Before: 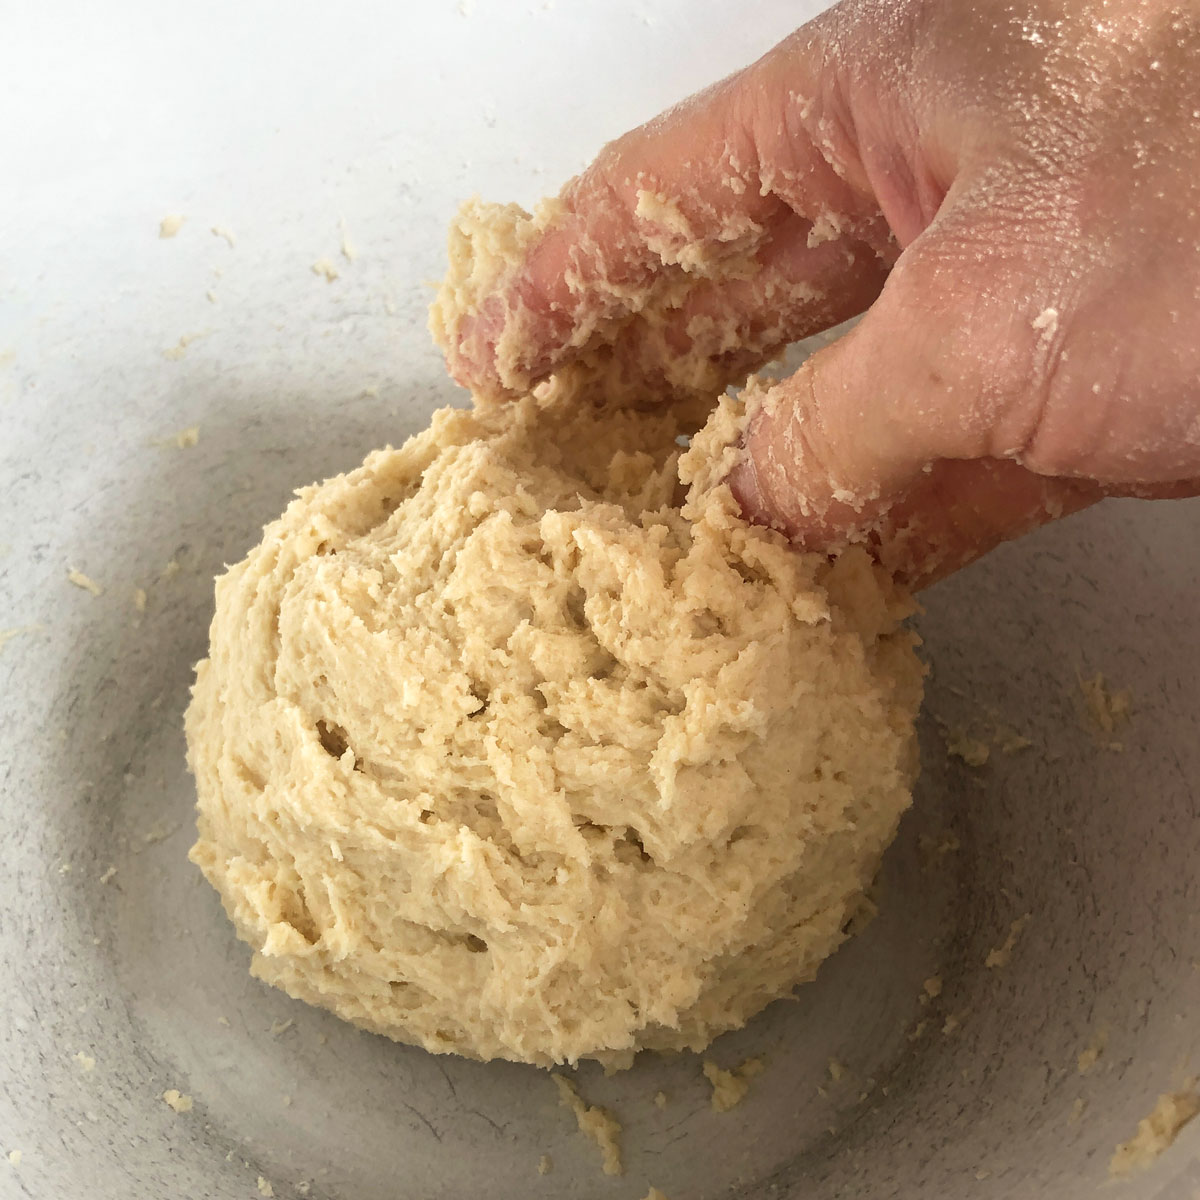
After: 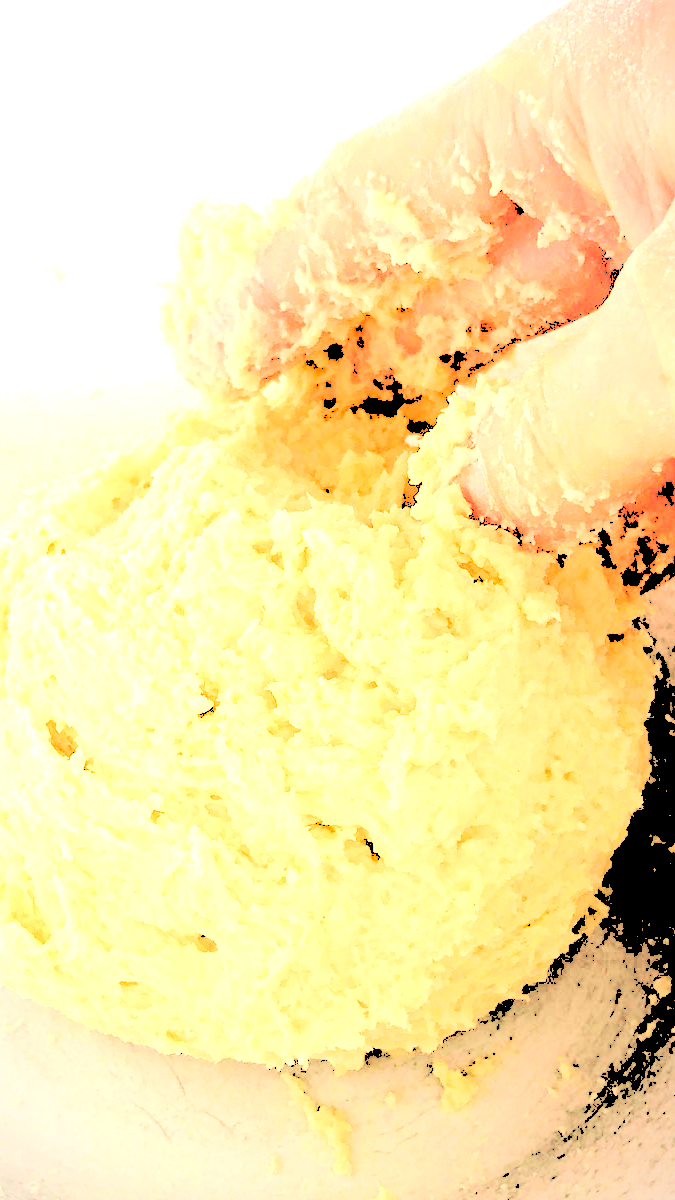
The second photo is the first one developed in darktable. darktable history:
crop and rotate: left 22.516%, right 21.234%
levels: levels [0.246, 0.246, 0.506]
vignetting: fall-off start 97%, fall-off radius 100%, width/height ratio 0.609, unbound false
